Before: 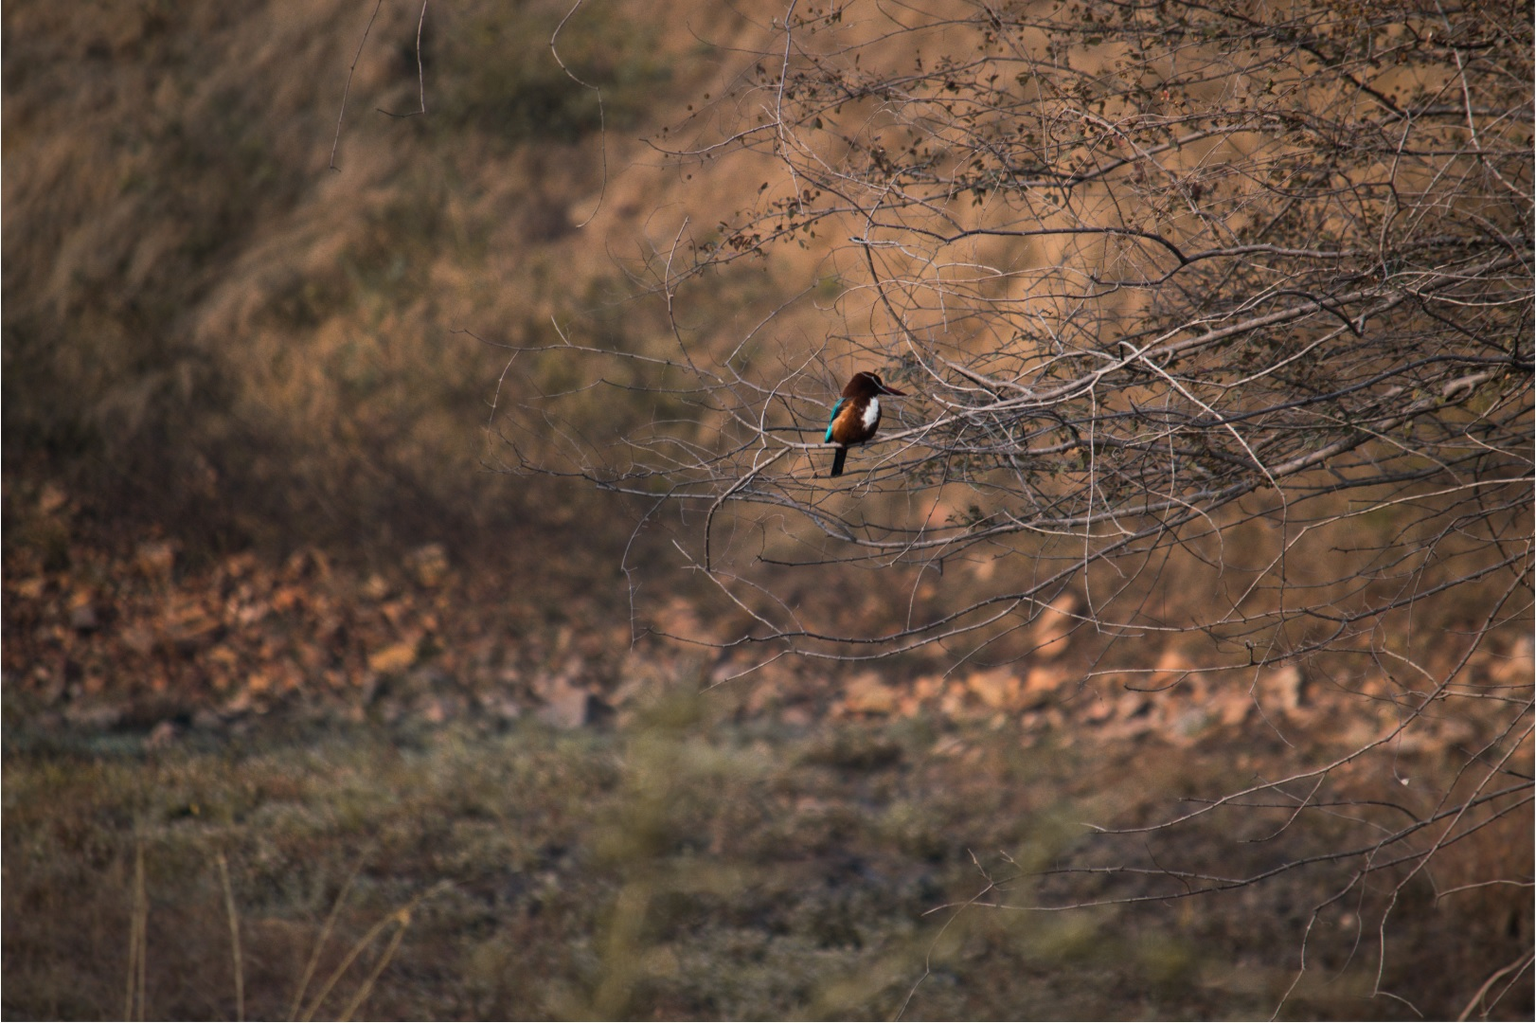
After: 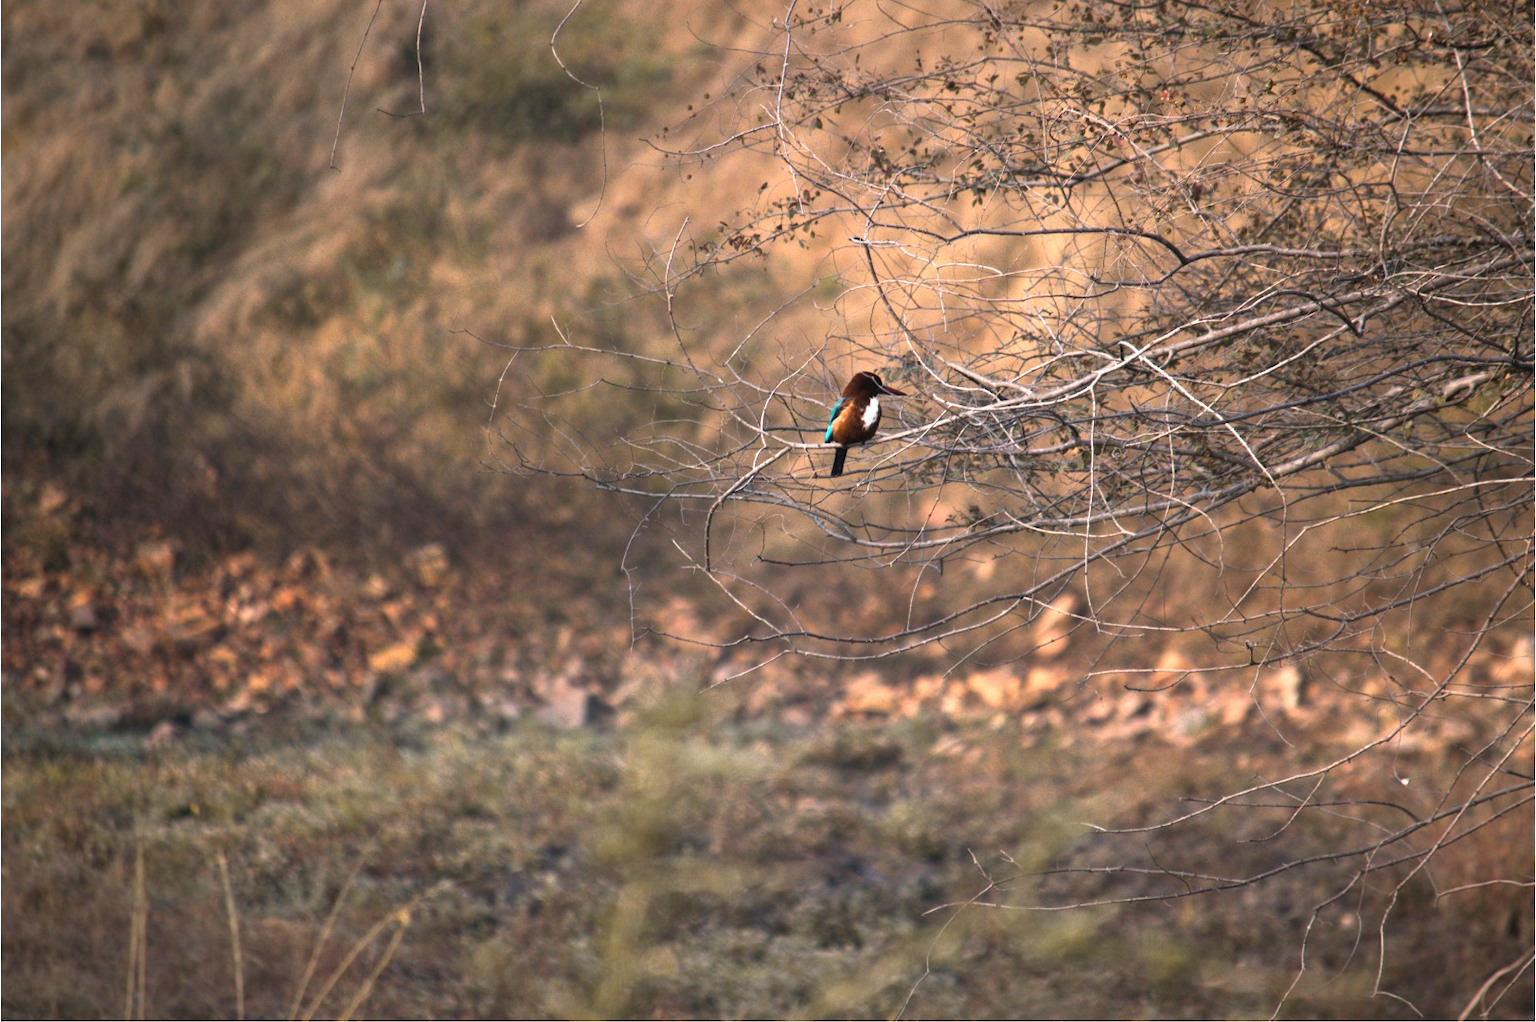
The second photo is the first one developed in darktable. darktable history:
exposure: black level correction 0, exposure 1 EV, compensate exposure bias true, compensate highlight preservation false
shadows and highlights: shadows 0, highlights 40
